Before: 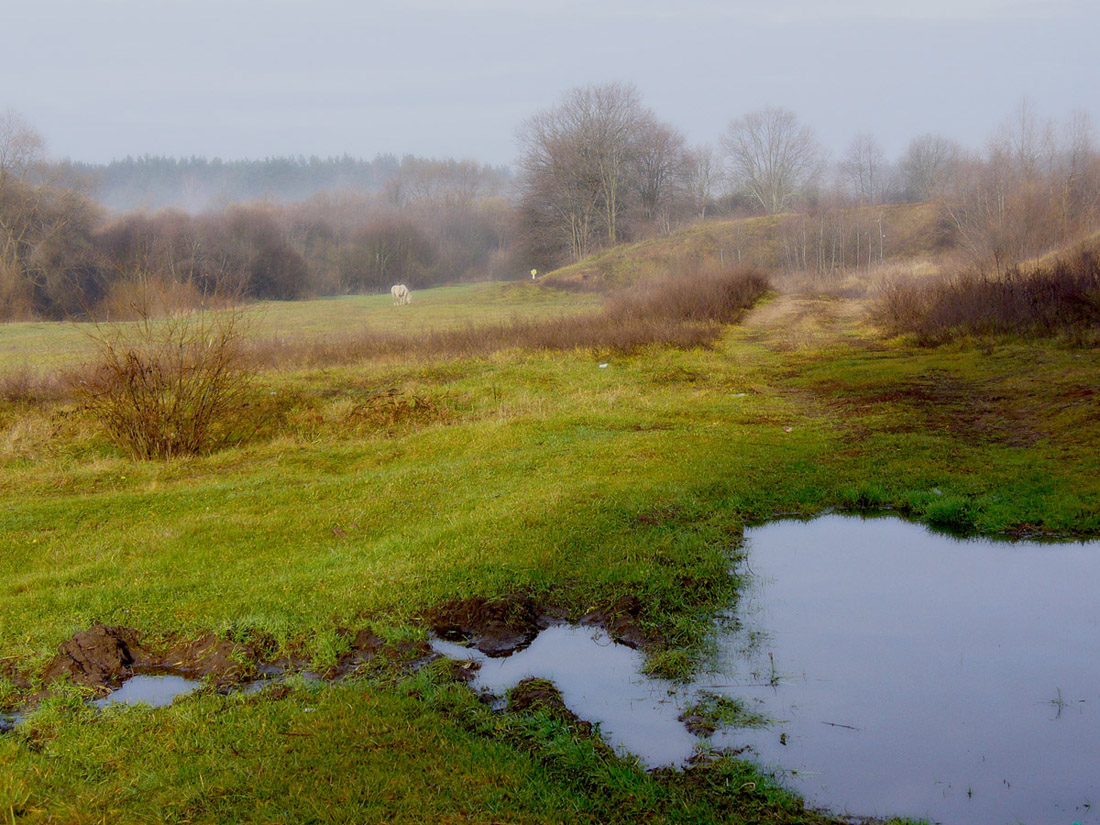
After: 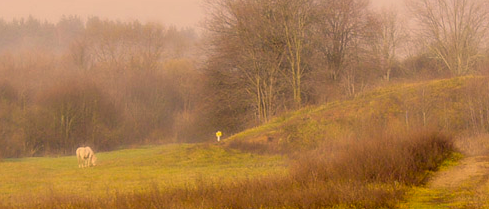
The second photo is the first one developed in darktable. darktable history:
color correction: highlights a* 18.51, highlights b* 34.72, shadows a* 1.92, shadows b* 5.9, saturation 1.01
crop: left 28.719%, top 16.784%, right 26.771%, bottom 57.852%
